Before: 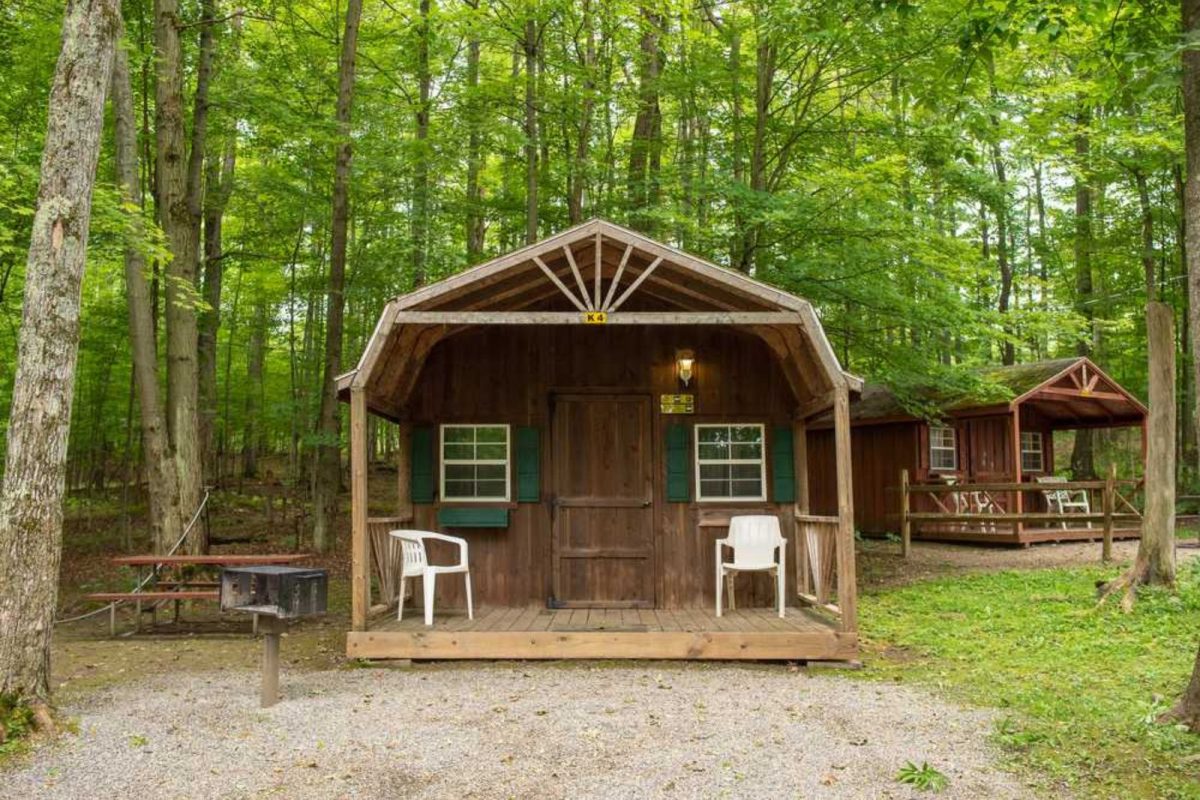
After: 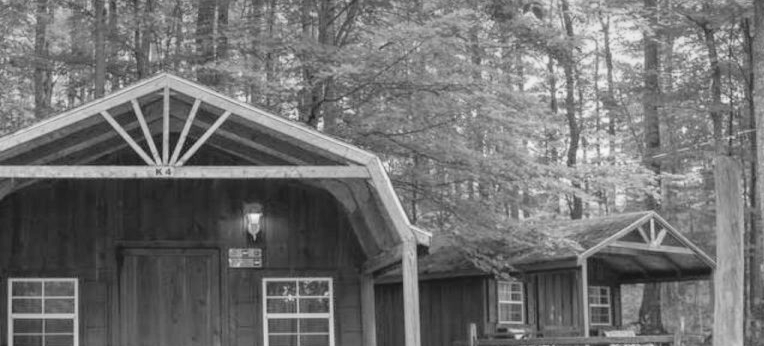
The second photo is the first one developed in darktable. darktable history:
crop: left 36.005%, top 18.293%, right 0.31%, bottom 38.444%
bloom: size 40%
color calibration: output gray [0.21, 0.42, 0.37, 0], gray › normalize channels true, illuminant same as pipeline (D50), adaptation XYZ, x 0.346, y 0.359, gamut compression 0
graduated density: density 2.02 EV, hardness 44%, rotation 0.374°, offset 8.21, hue 208.8°, saturation 97%
contrast brightness saturation: contrast 0.1, brightness 0.3, saturation 0.14
